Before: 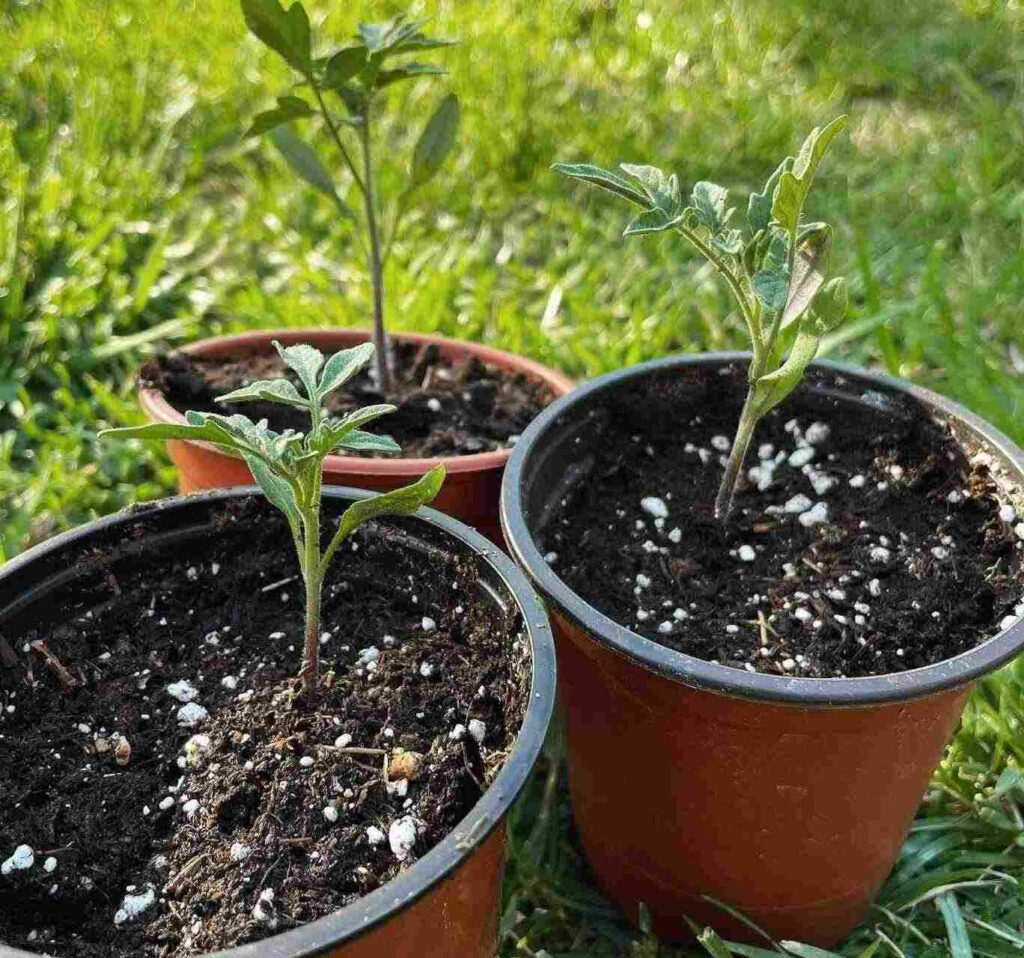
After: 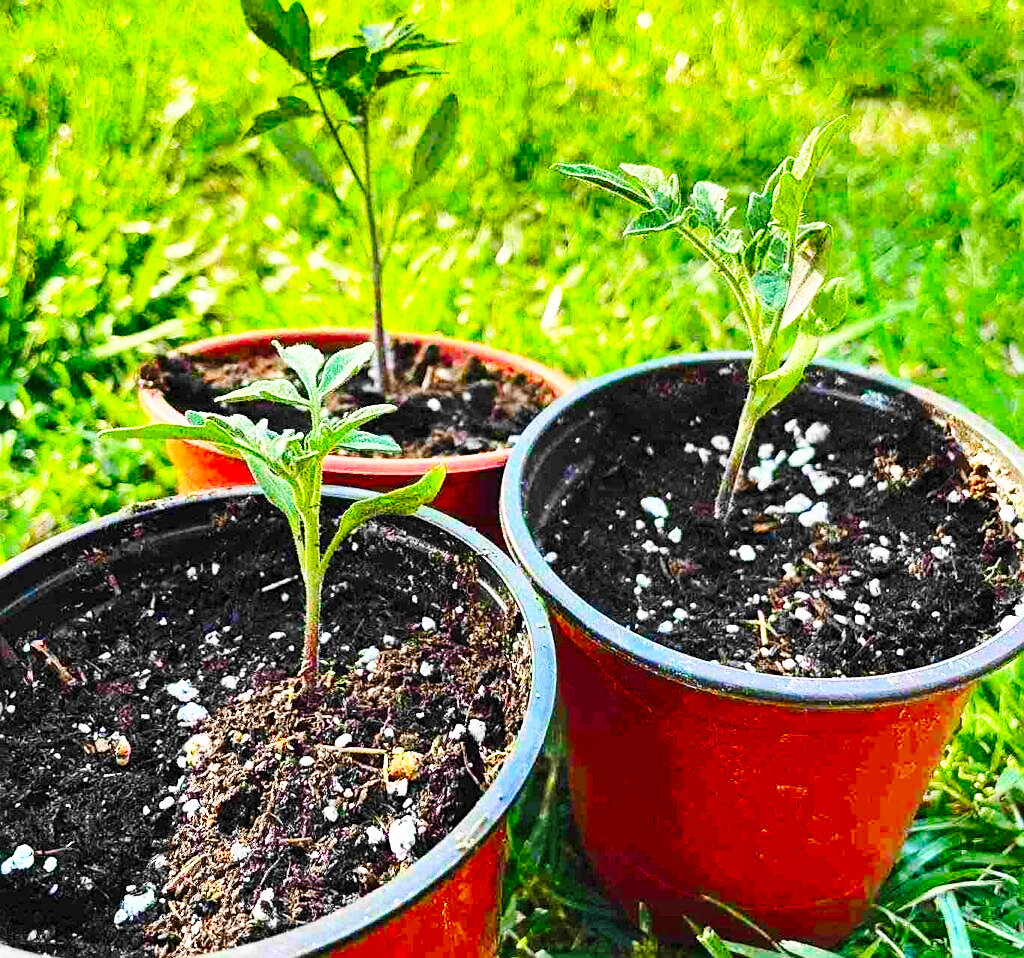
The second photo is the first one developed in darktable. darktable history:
base curve: curves: ch0 [(0, 0) (0.028, 0.03) (0.121, 0.232) (0.46, 0.748) (0.859, 0.968) (1, 1)], preserve colors none
sharpen: on, module defaults
exposure: compensate highlight preservation false
shadows and highlights "1": soften with gaussian
contrast brightness saturation: contrast 0.2, brightness 0.2, saturation 0.8
shadows and highlights #1: white point adjustment -2.4, highlights -40, soften with gaussian
